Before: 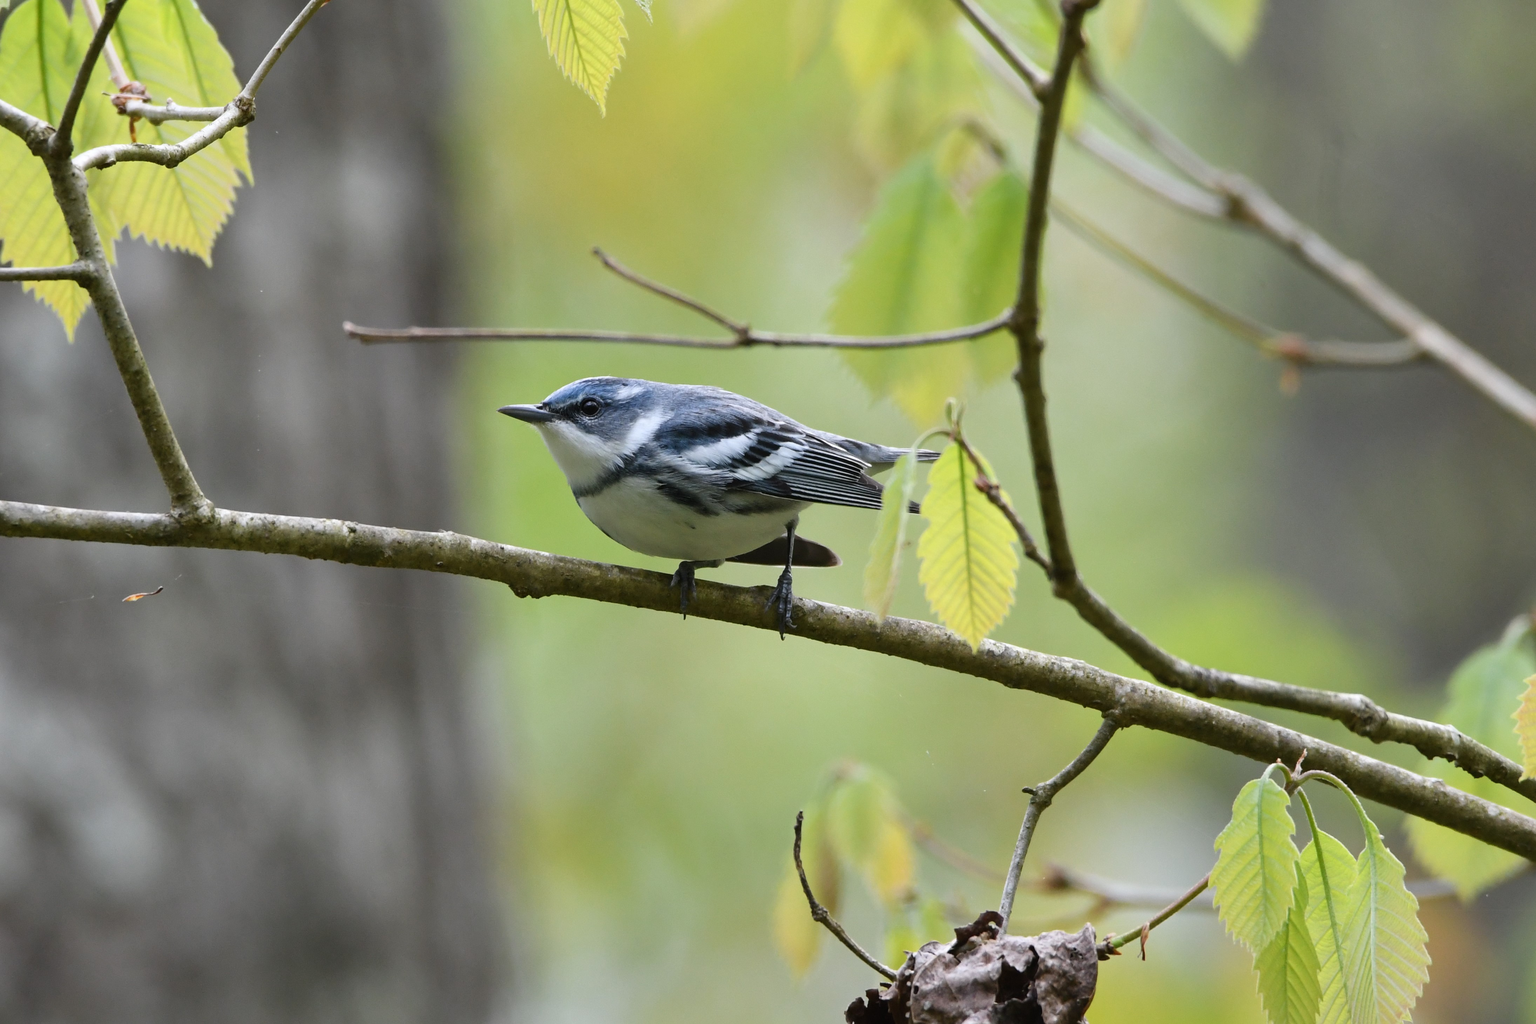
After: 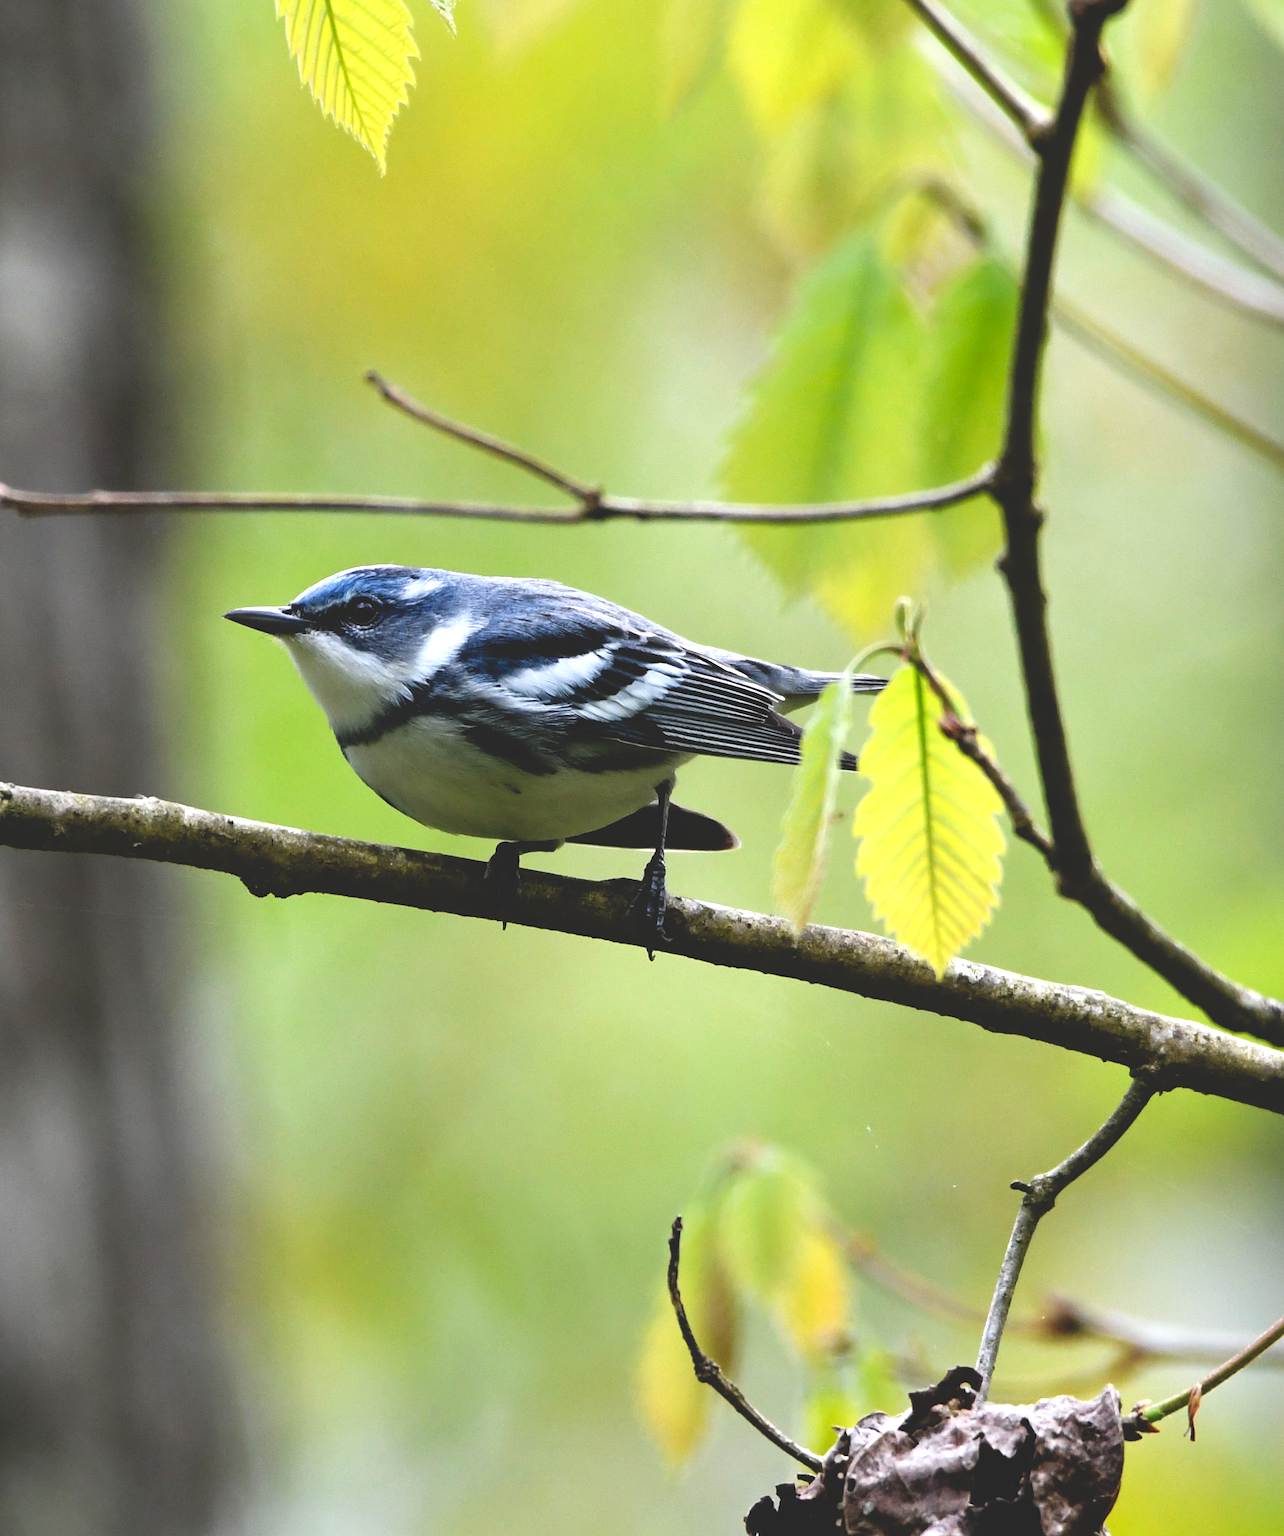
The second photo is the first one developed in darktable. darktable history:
crop and rotate: left 22.691%, right 21.524%
exposure: black level correction -0.002, exposure 0.54 EV, compensate highlight preservation false
base curve: curves: ch0 [(0, 0.02) (0.083, 0.036) (1, 1)], preserve colors none
tone equalizer: on, module defaults
